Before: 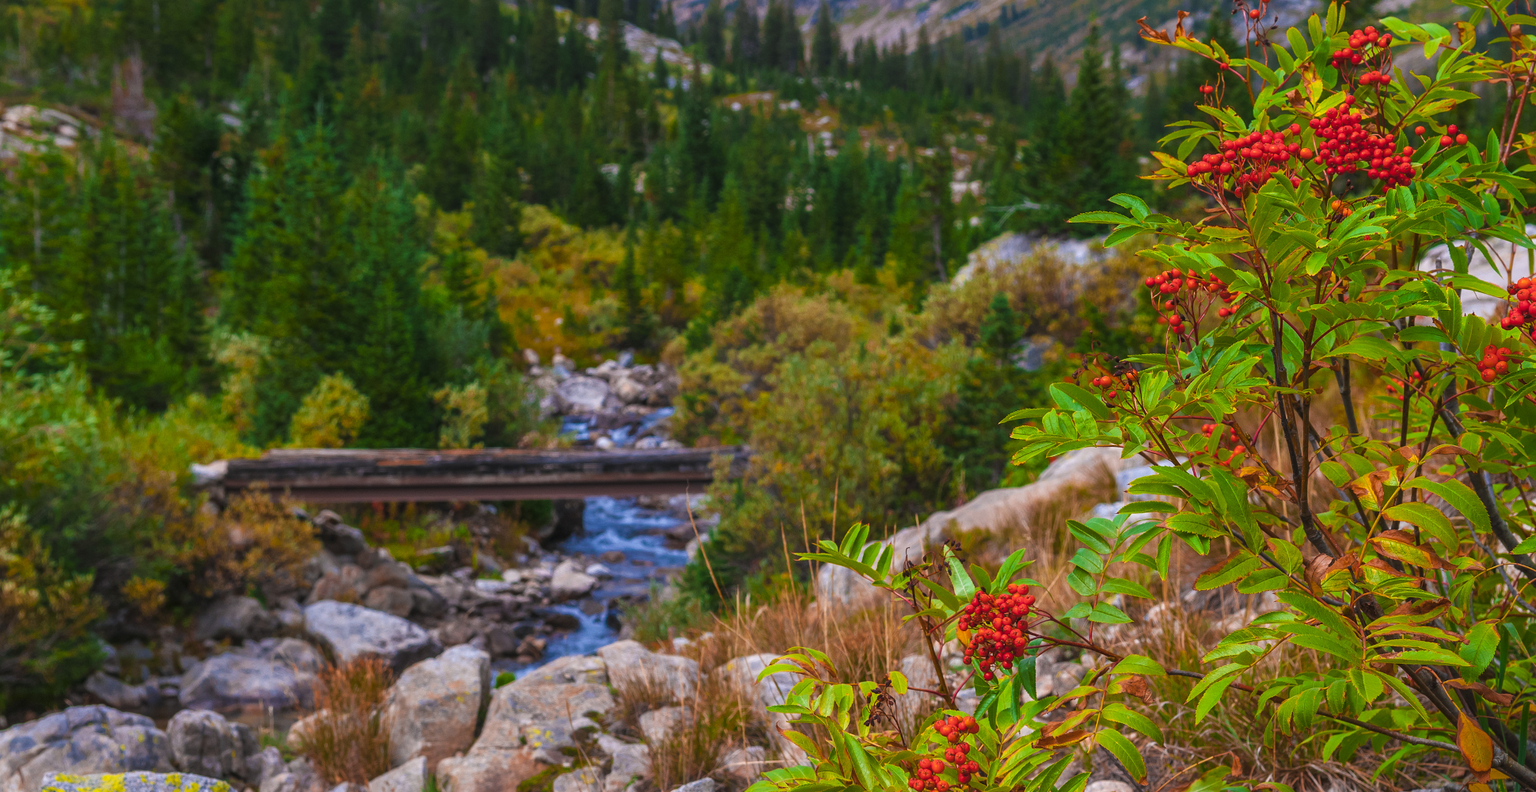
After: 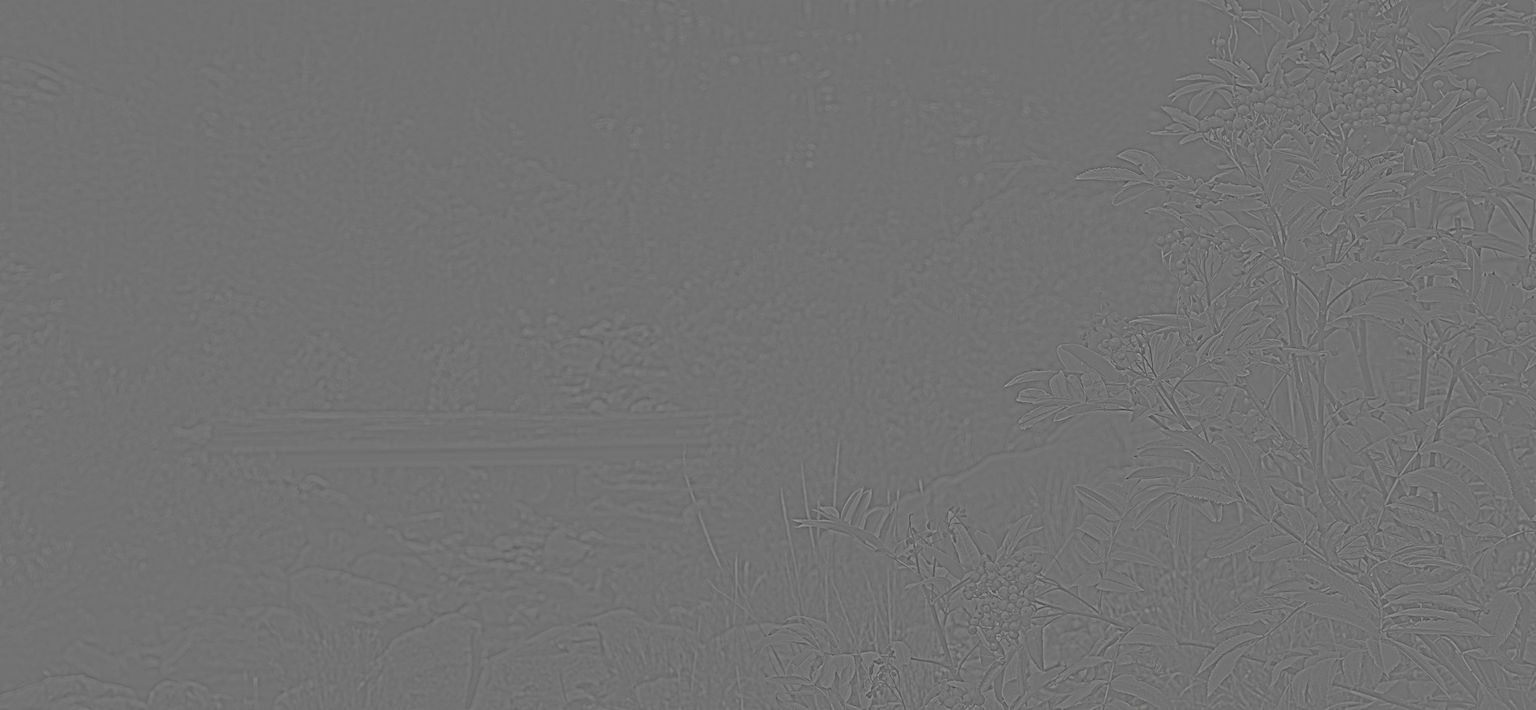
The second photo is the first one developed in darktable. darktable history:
shadows and highlights: on, module defaults
exposure: black level correction 0.001, exposure 0.5 EV, compensate exposure bias true, compensate highlight preservation false
highpass: sharpness 5.84%, contrast boost 8.44%
local contrast: on, module defaults
crop: left 1.507%, top 6.147%, right 1.379%, bottom 6.637%
tone curve: curves: ch0 [(0, 0) (0.087, 0.054) (0.281, 0.245) (0.532, 0.514) (0.835, 0.818) (0.994, 0.955)]; ch1 [(0, 0) (0.27, 0.195) (0.406, 0.435) (0.452, 0.474) (0.495, 0.5) (0.514, 0.508) (0.537, 0.556) (0.654, 0.689) (1, 1)]; ch2 [(0, 0) (0.269, 0.299) (0.459, 0.441) (0.498, 0.499) (0.523, 0.52) (0.551, 0.549) (0.633, 0.625) (0.659, 0.681) (0.718, 0.764) (1, 1)], color space Lab, independent channels, preserve colors none
